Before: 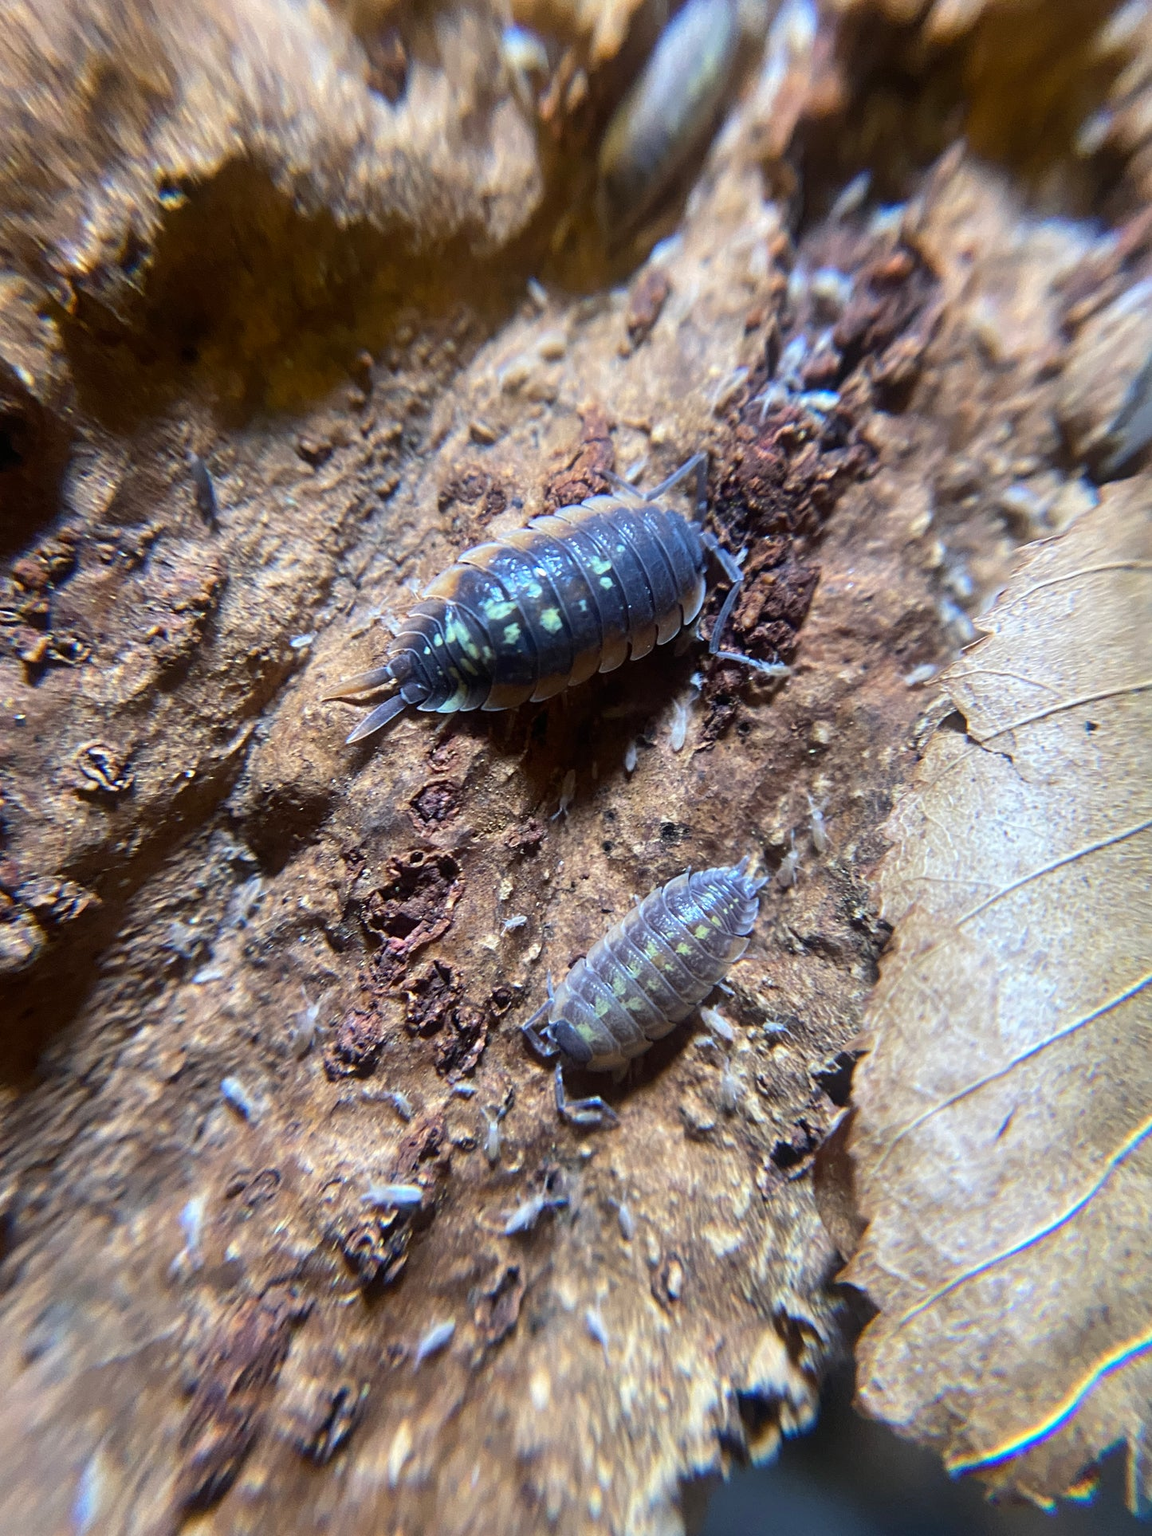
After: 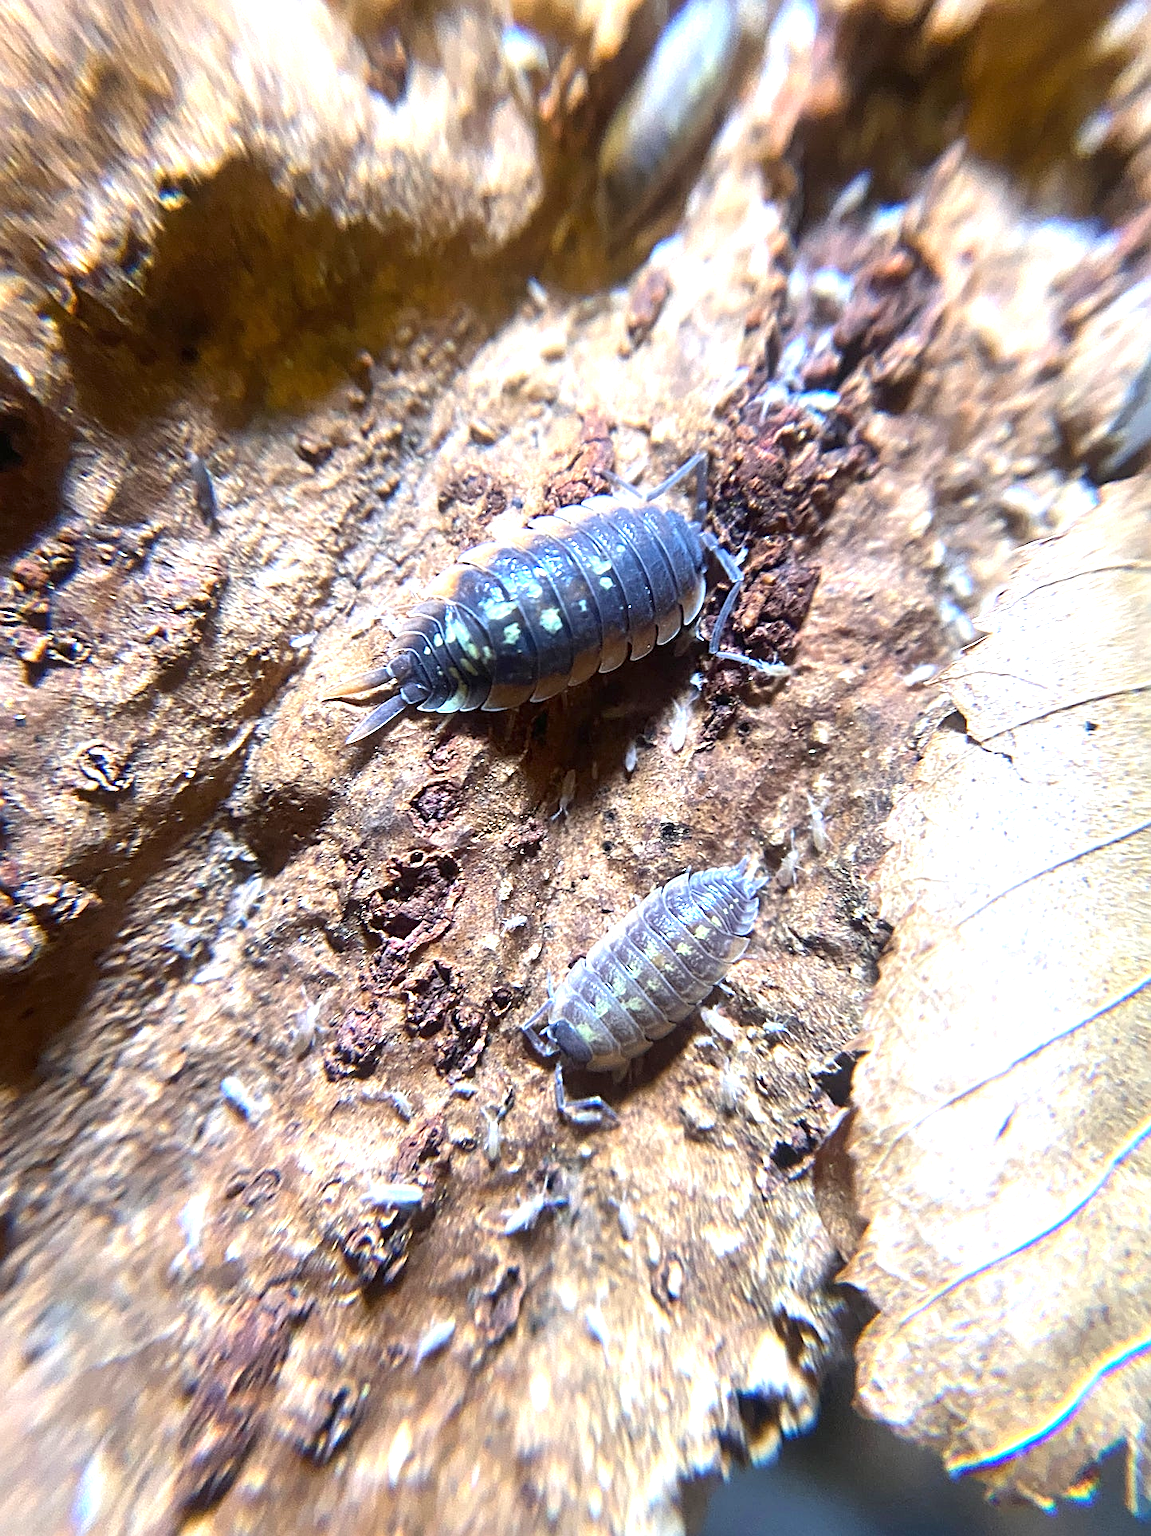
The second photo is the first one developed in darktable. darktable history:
sharpen: on, module defaults
exposure: black level correction 0, exposure 1 EV, compensate highlight preservation false
